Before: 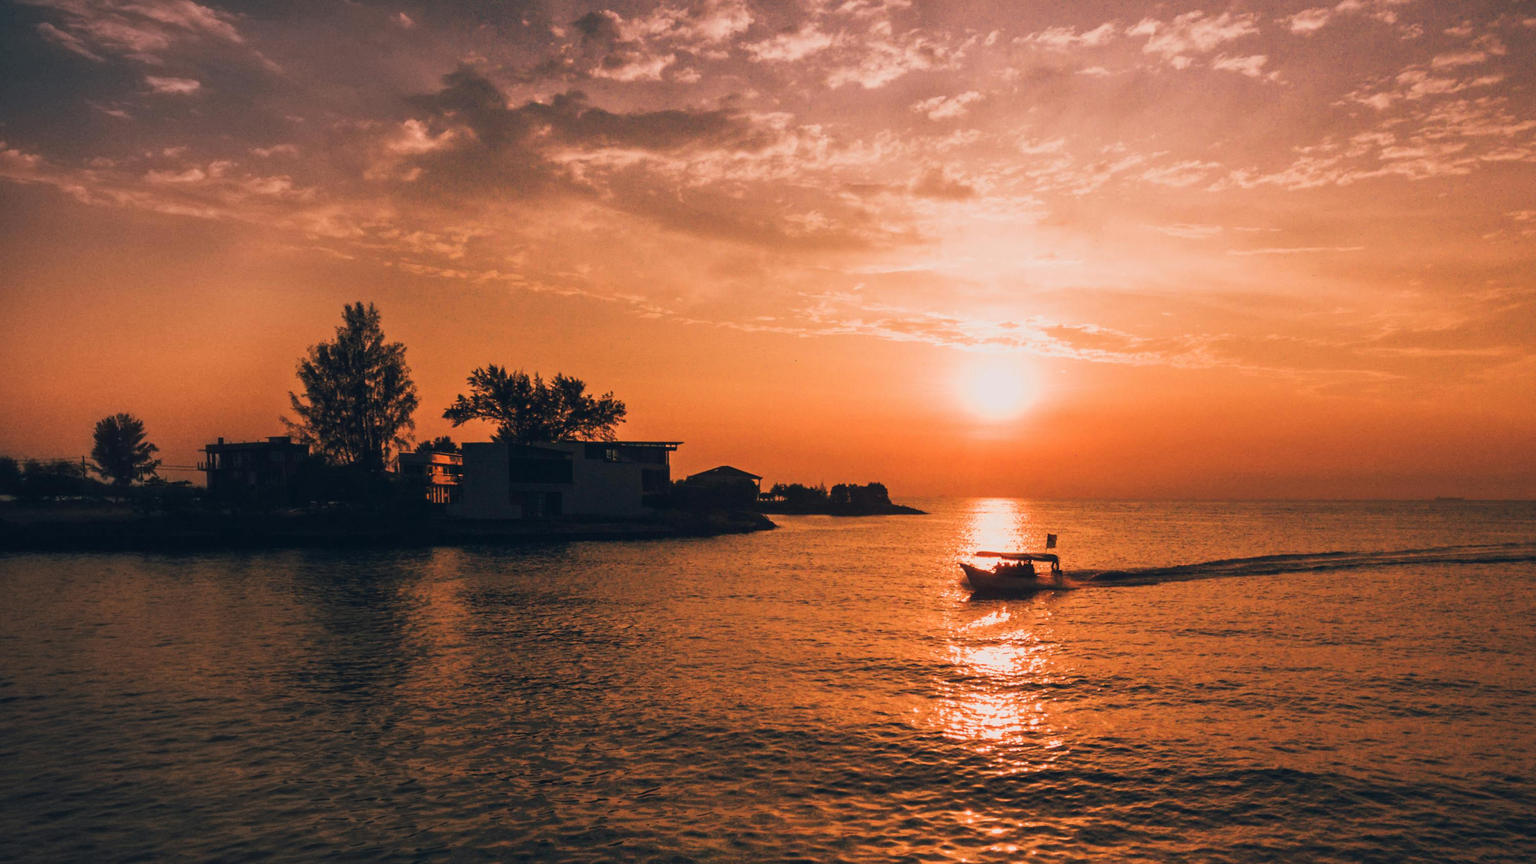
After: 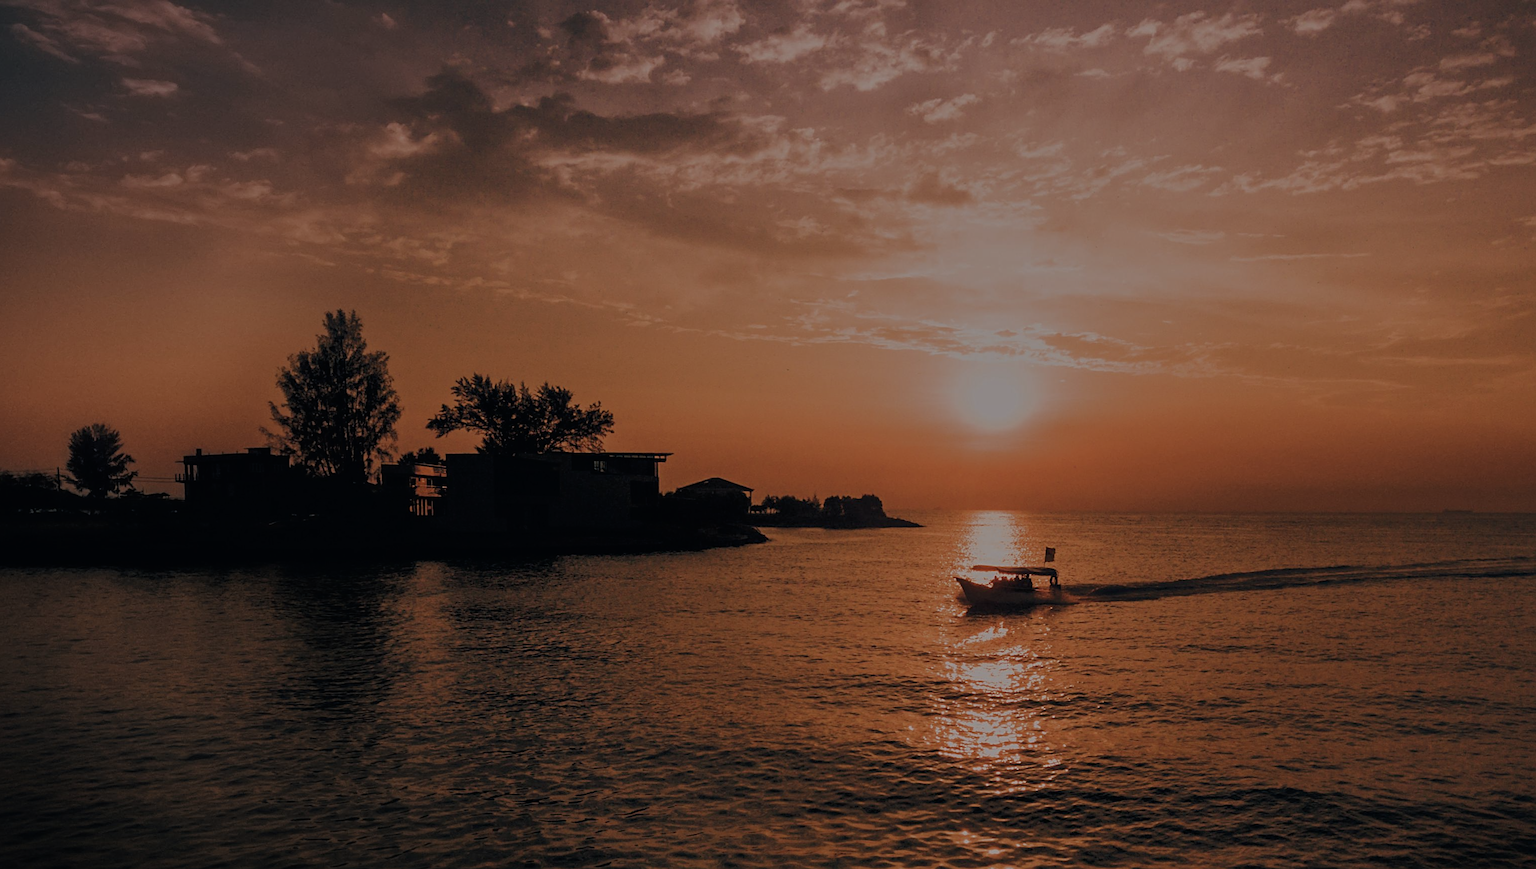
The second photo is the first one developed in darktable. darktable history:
crop and rotate: left 1.767%, right 0.609%, bottom 1.723%
exposure: exposure -0.543 EV, compensate exposure bias true, compensate highlight preservation false
tone equalizer: -8 EV -1.86 EV, -7 EV -1.15 EV, -6 EV -1.58 EV, mask exposure compensation -0.513 EV
sharpen: on, module defaults
contrast brightness saturation: contrast 0.057, brightness -0.01, saturation -0.212
base curve: curves: ch0 [(0, 0) (0.841, 0.609) (1, 1)]
color calibration: illuminant same as pipeline (D50), adaptation XYZ, x 0.346, y 0.358, temperature 5008.42 K
